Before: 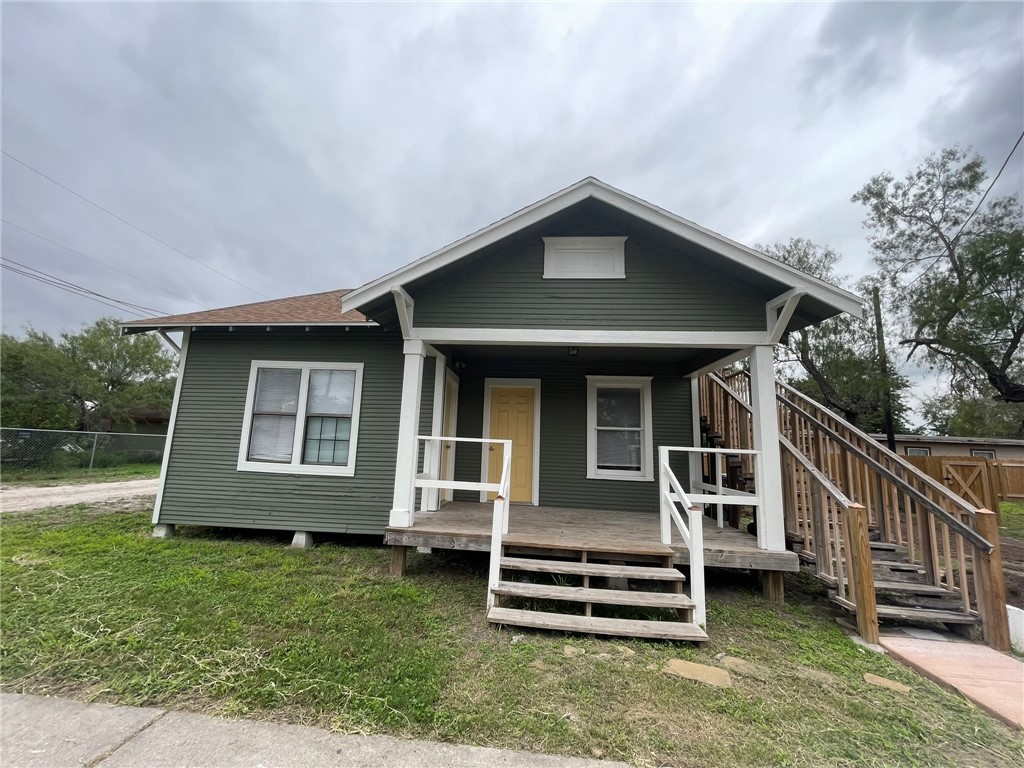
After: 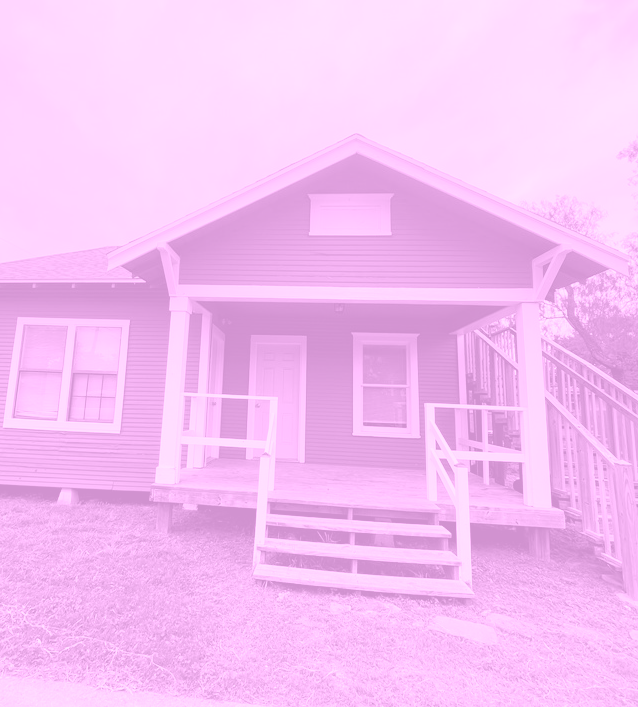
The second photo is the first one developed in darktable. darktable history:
white balance: red 0.926, green 1.003, blue 1.133
crop and rotate: left 22.918%, top 5.629%, right 14.711%, bottom 2.247%
colorize: hue 331.2°, saturation 75%, source mix 30.28%, lightness 70.52%, version 1
contrast brightness saturation: contrast 0.04, saturation 0.16
